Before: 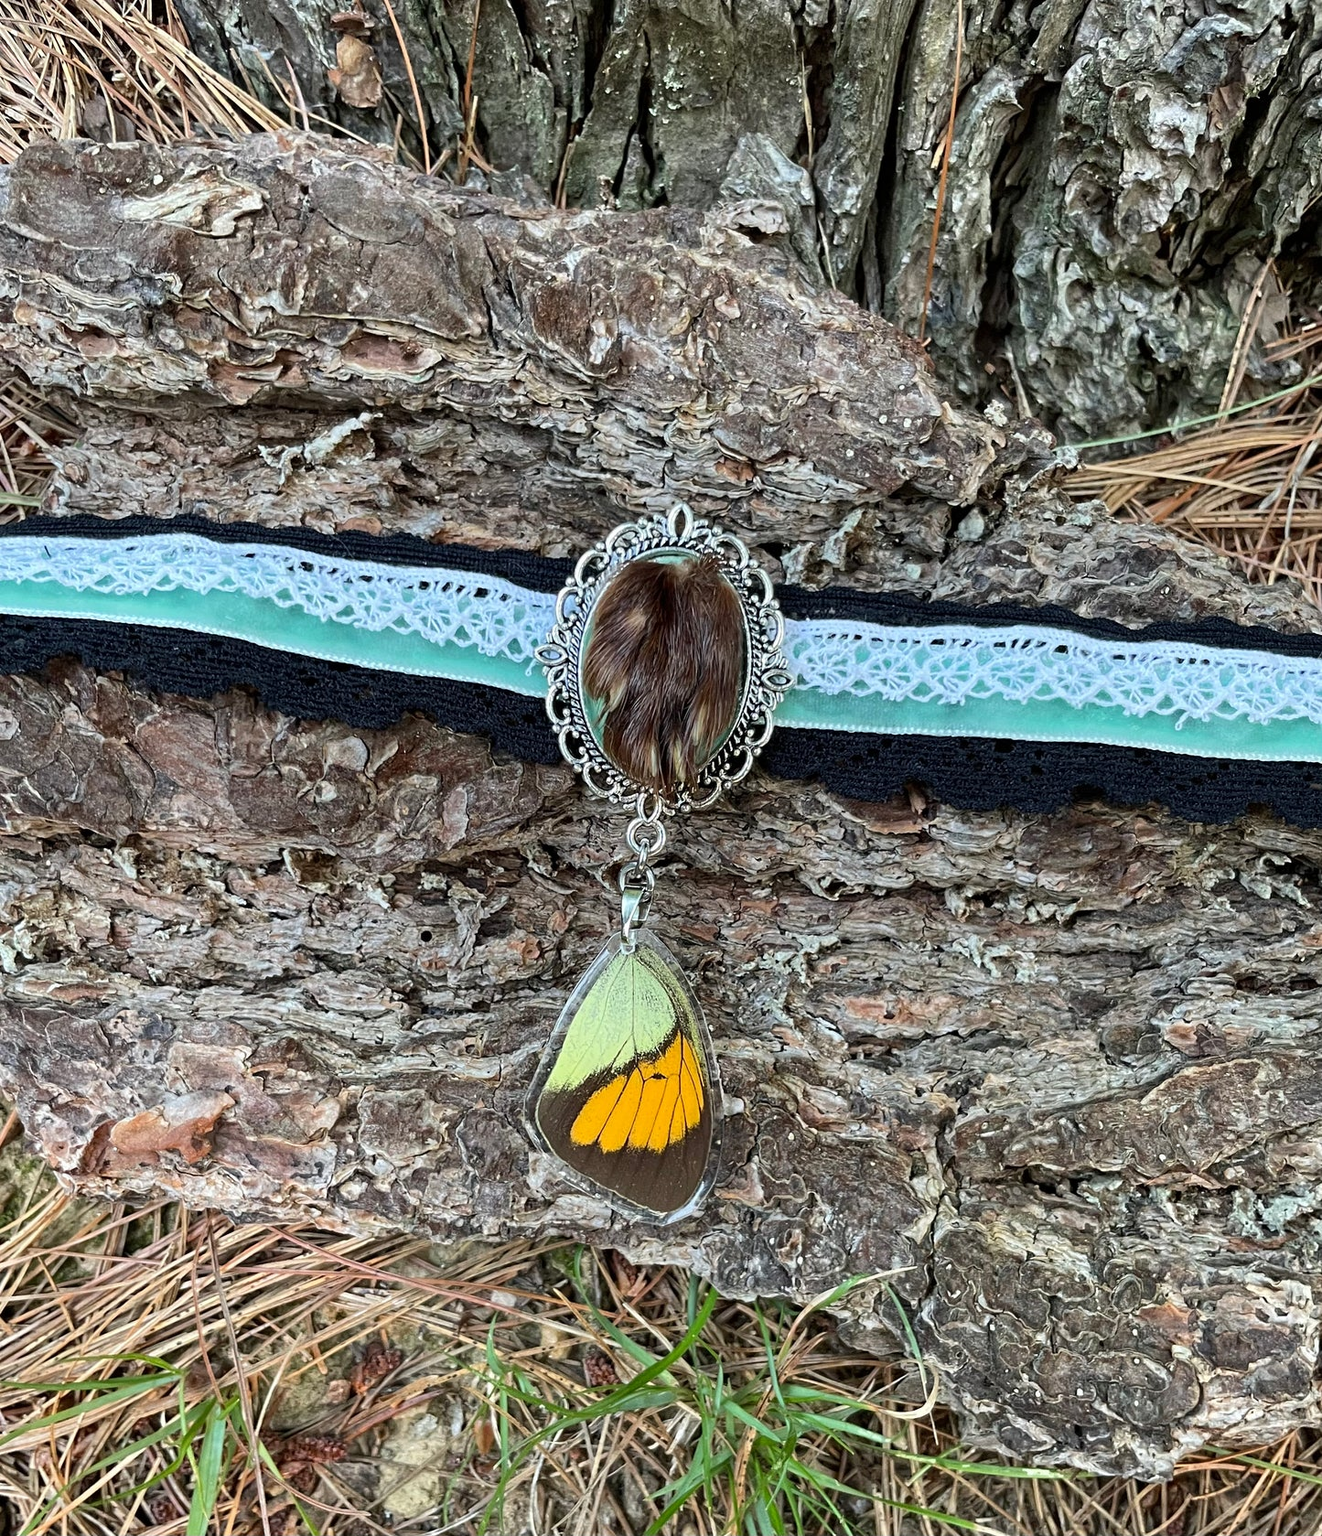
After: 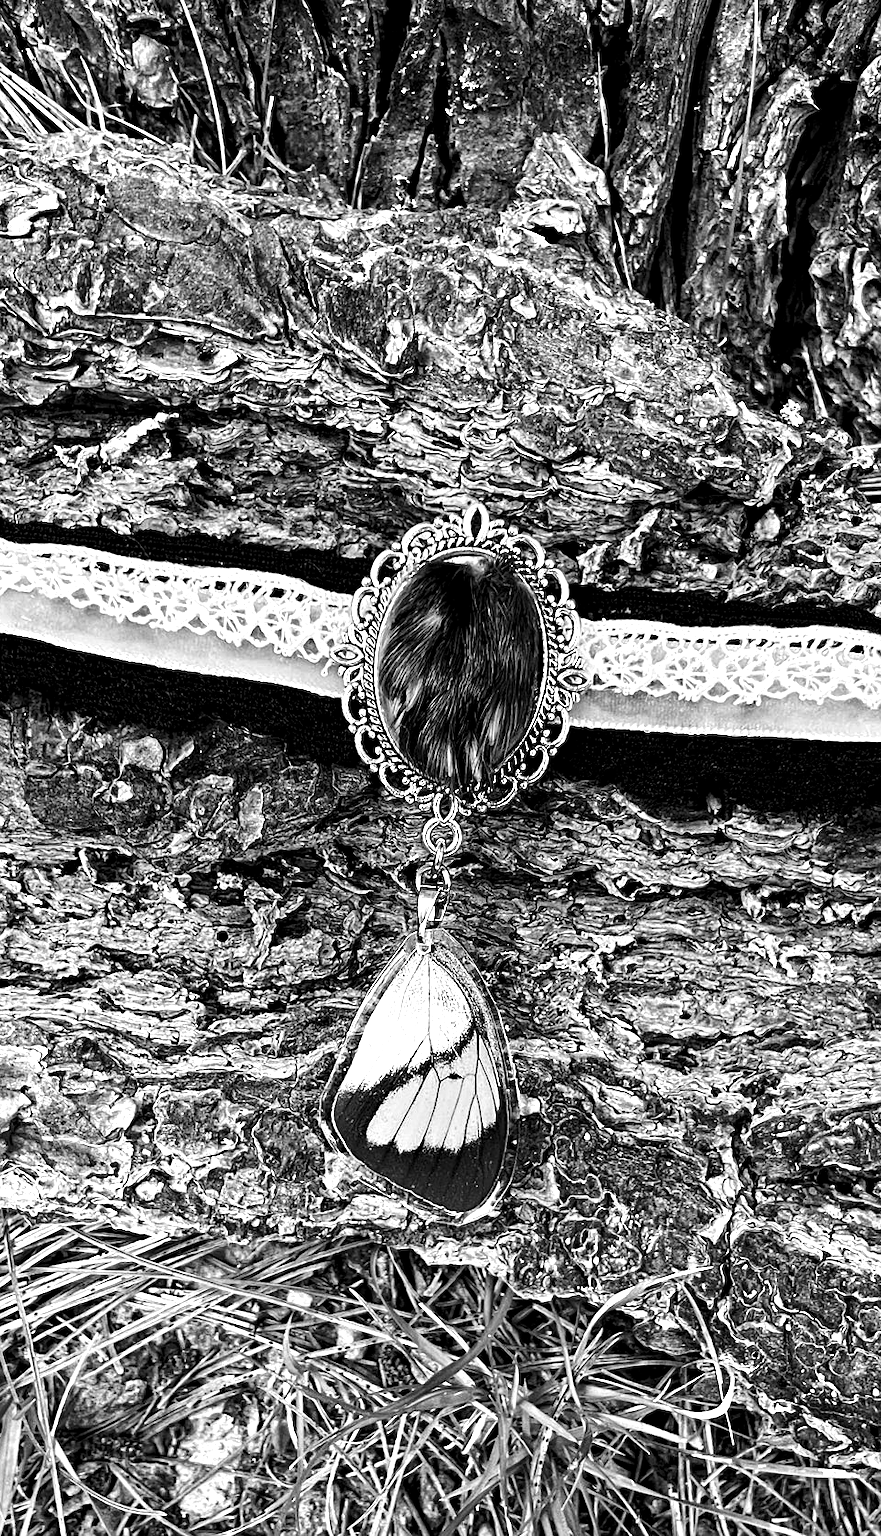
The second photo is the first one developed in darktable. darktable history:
haze removal: strength 0.29, distance 0.25, compatibility mode true, adaptive false
tone equalizer: -8 EV -0.75 EV, -7 EV -0.7 EV, -6 EV -0.6 EV, -5 EV -0.4 EV, -3 EV 0.4 EV, -2 EV 0.6 EV, -1 EV 0.7 EV, +0 EV 0.75 EV, edges refinement/feathering 500, mask exposure compensation -1.57 EV, preserve details no
monochrome: on, module defaults
contrast brightness saturation: contrast 0.07, brightness -0.14, saturation 0.11
vignetting: fall-off start 91.19%
rgb levels: levels [[0.01, 0.419, 0.839], [0, 0.5, 1], [0, 0.5, 1]]
crop and rotate: left 15.446%, right 17.836%
sharpen: amount 0.2
